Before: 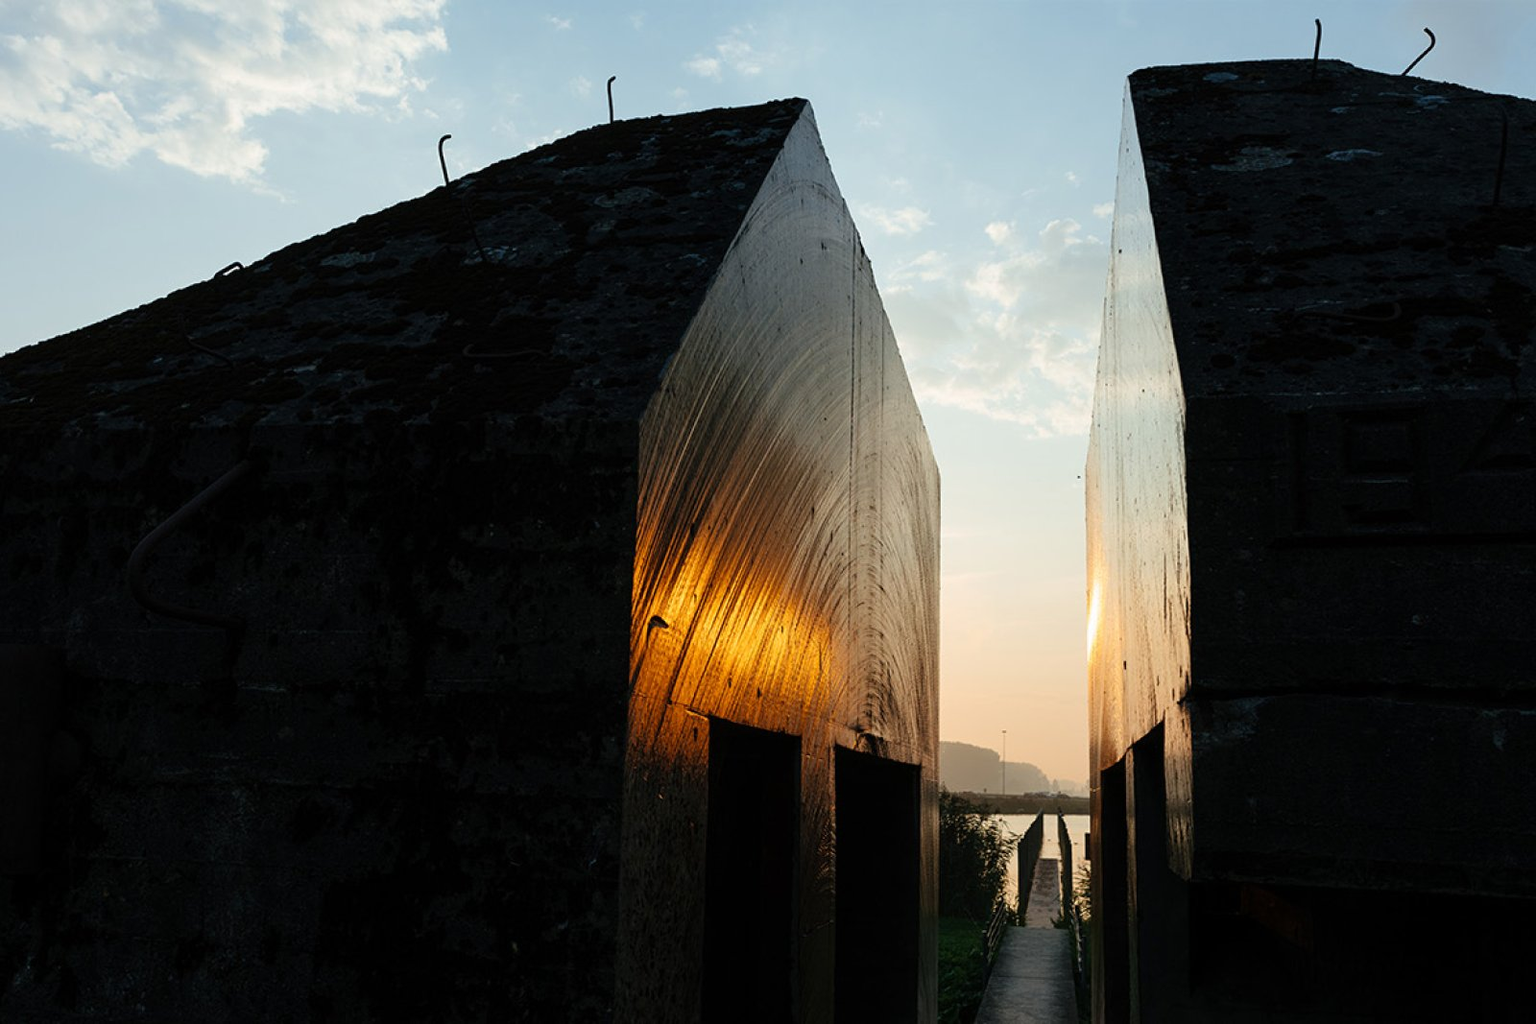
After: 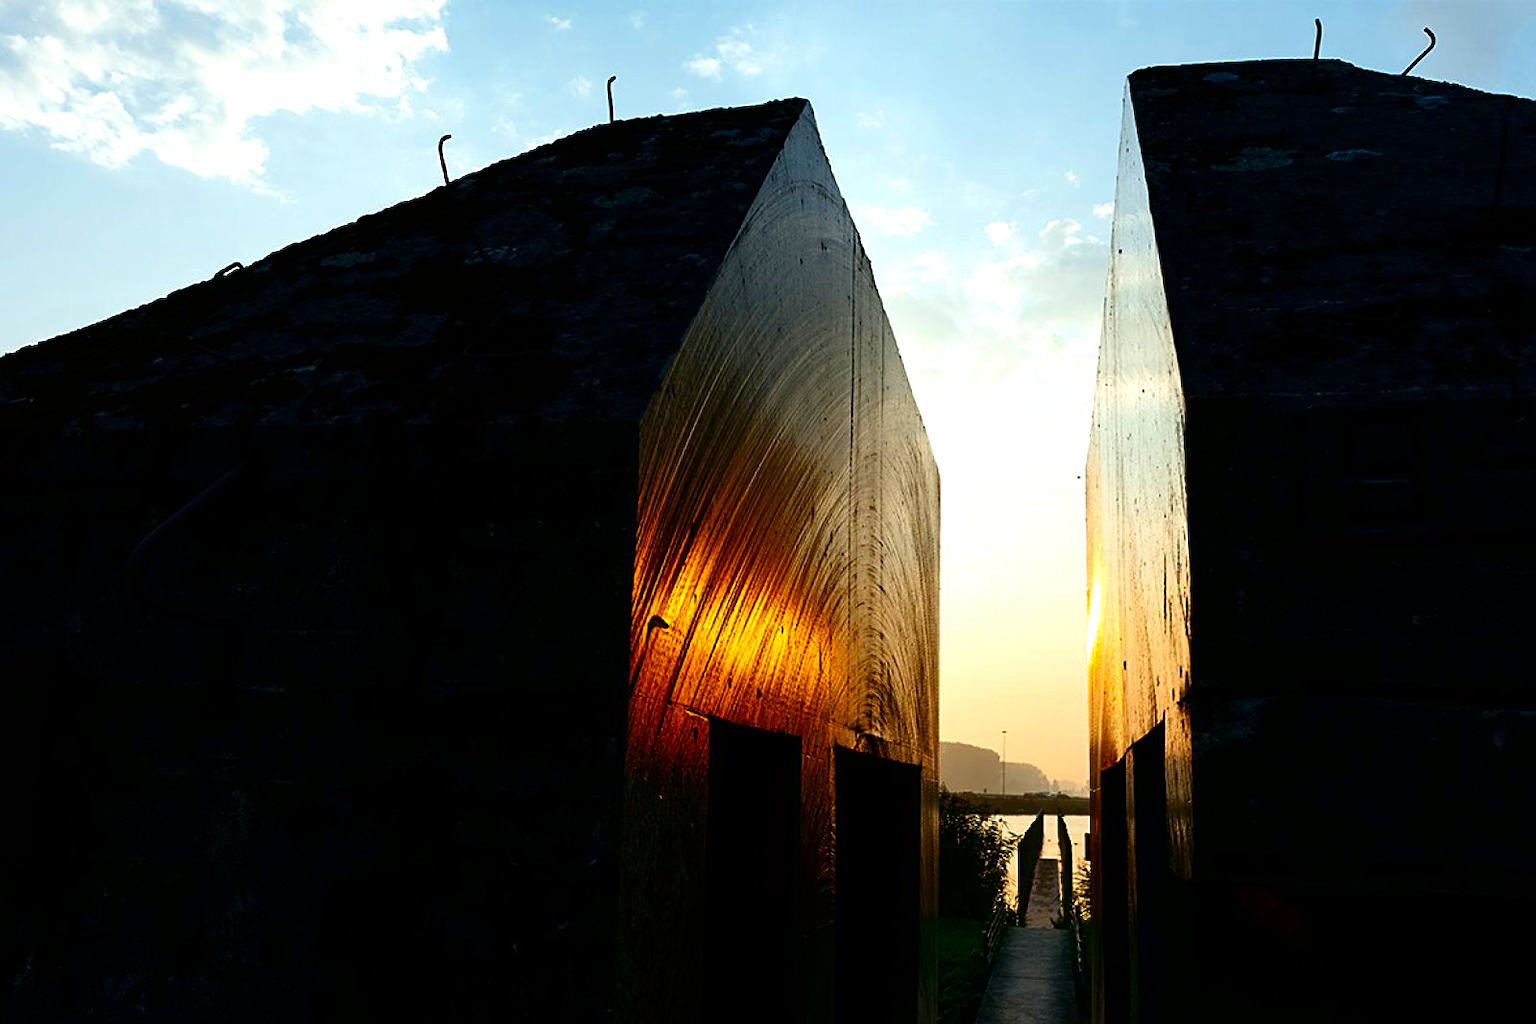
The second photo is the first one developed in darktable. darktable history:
contrast brightness saturation: contrast 0.102, brightness -0.266, saturation 0.143
sharpen: amount 0.215
color calibration: illuminant same as pipeline (D50), adaptation XYZ, x 0.346, y 0.357, temperature 5018.45 K, saturation algorithm version 1 (2020)
color balance rgb: perceptual saturation grading › global saturation 29.566%
exposure: black level correction 0, exposure 0.499 EV, compensate exposure bias true, compensate highlight preservation false
